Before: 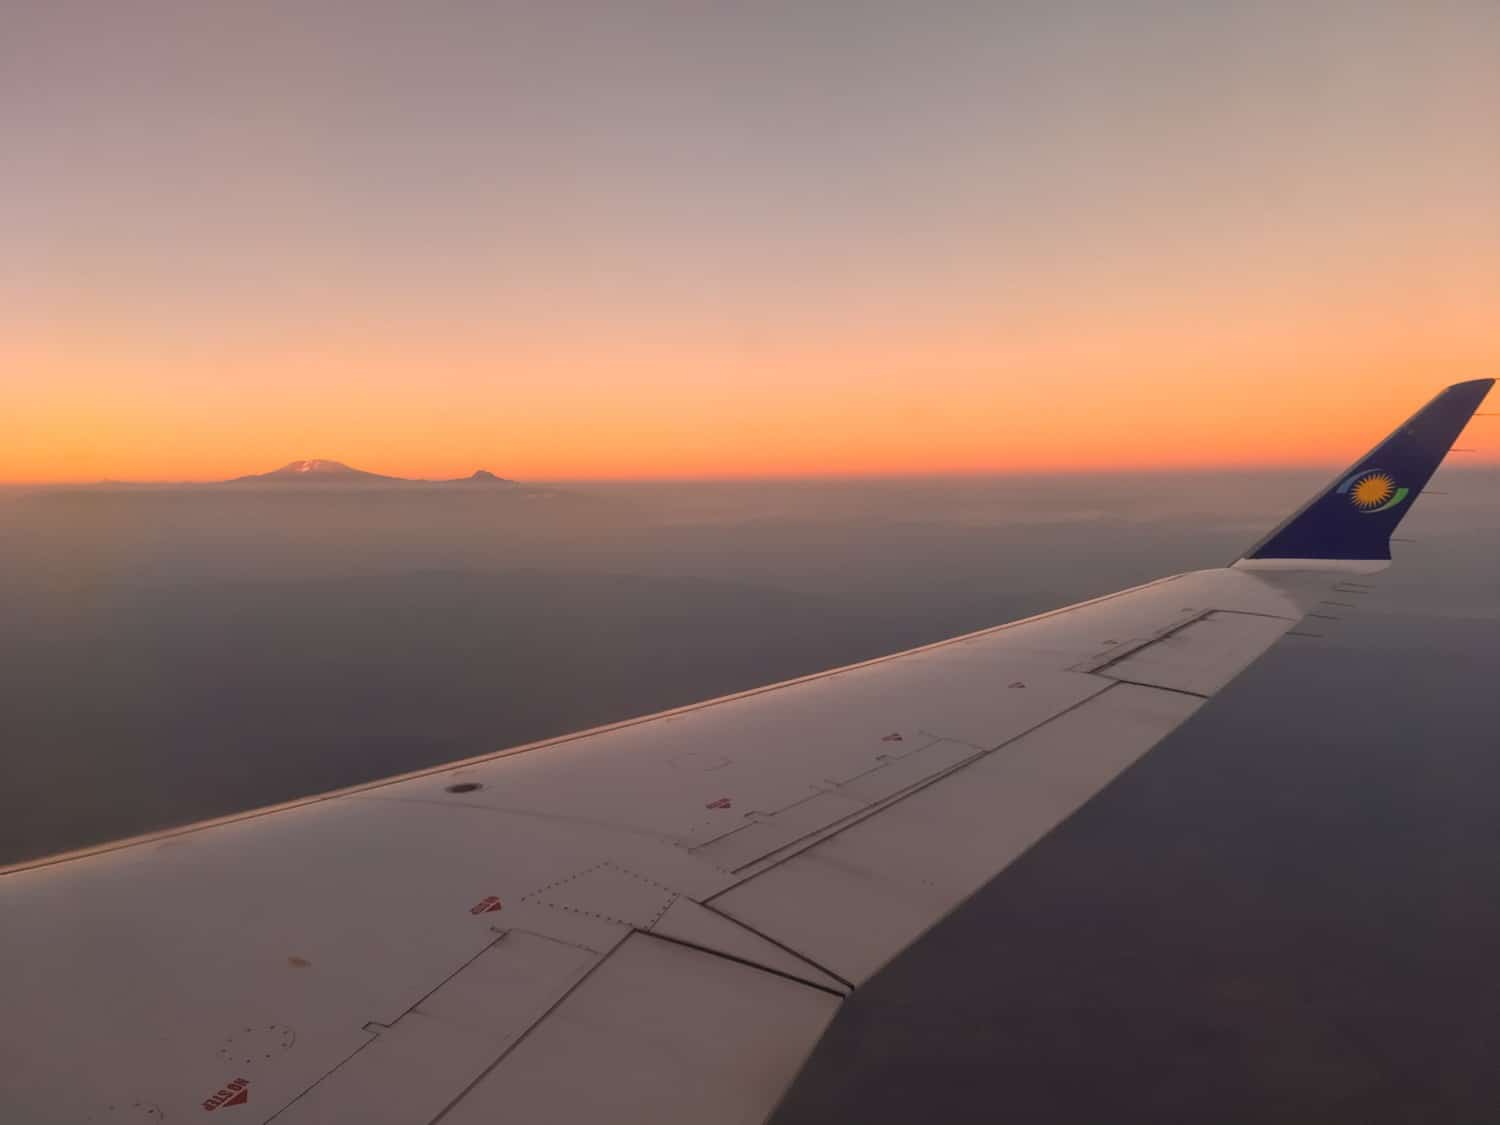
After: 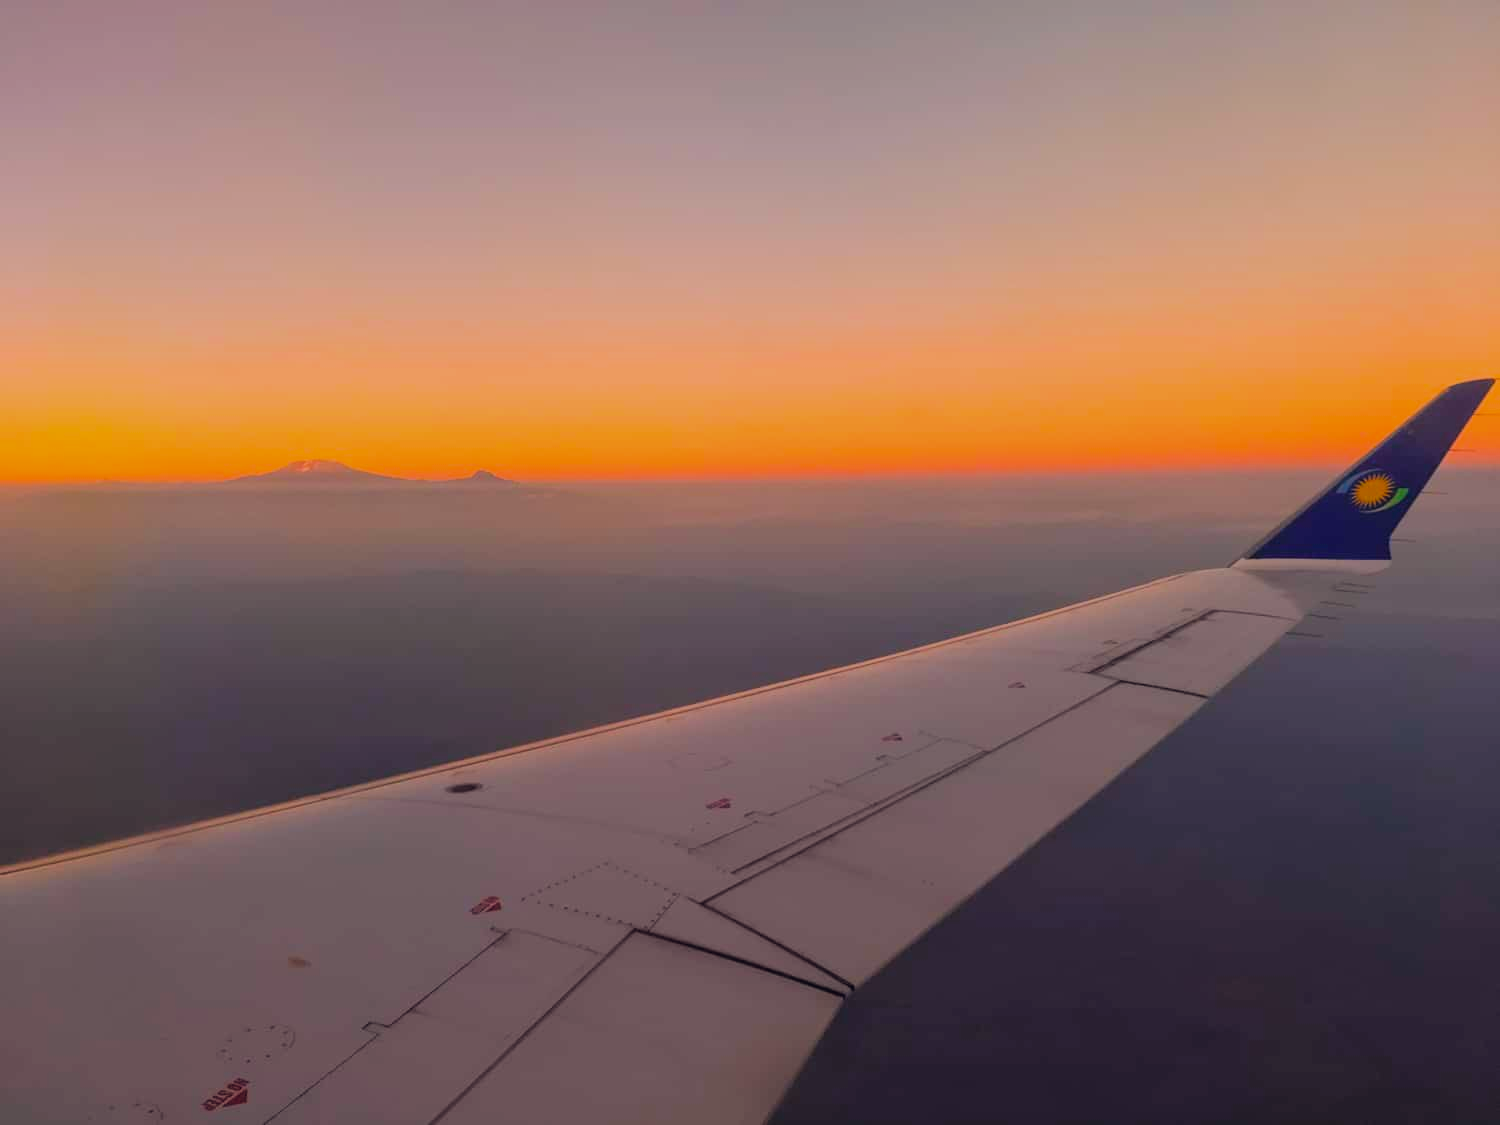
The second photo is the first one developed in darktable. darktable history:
filmic rgb: black relative exposure -7.44 EV, white relative exposure 4.88 EV, threshold 3.03 EV, hardness 3.4, color science v6 (2022), enable highlight reconstruction true
exposure: compensate highlight preservation false
color balance rgb: global offset › chroma 0.142%, global offset › hue 253.21°, linear chroma grading › global chroma 15.187%, perceptual saturation grading › global saturation 0.225%, global vibrance 50.08%
